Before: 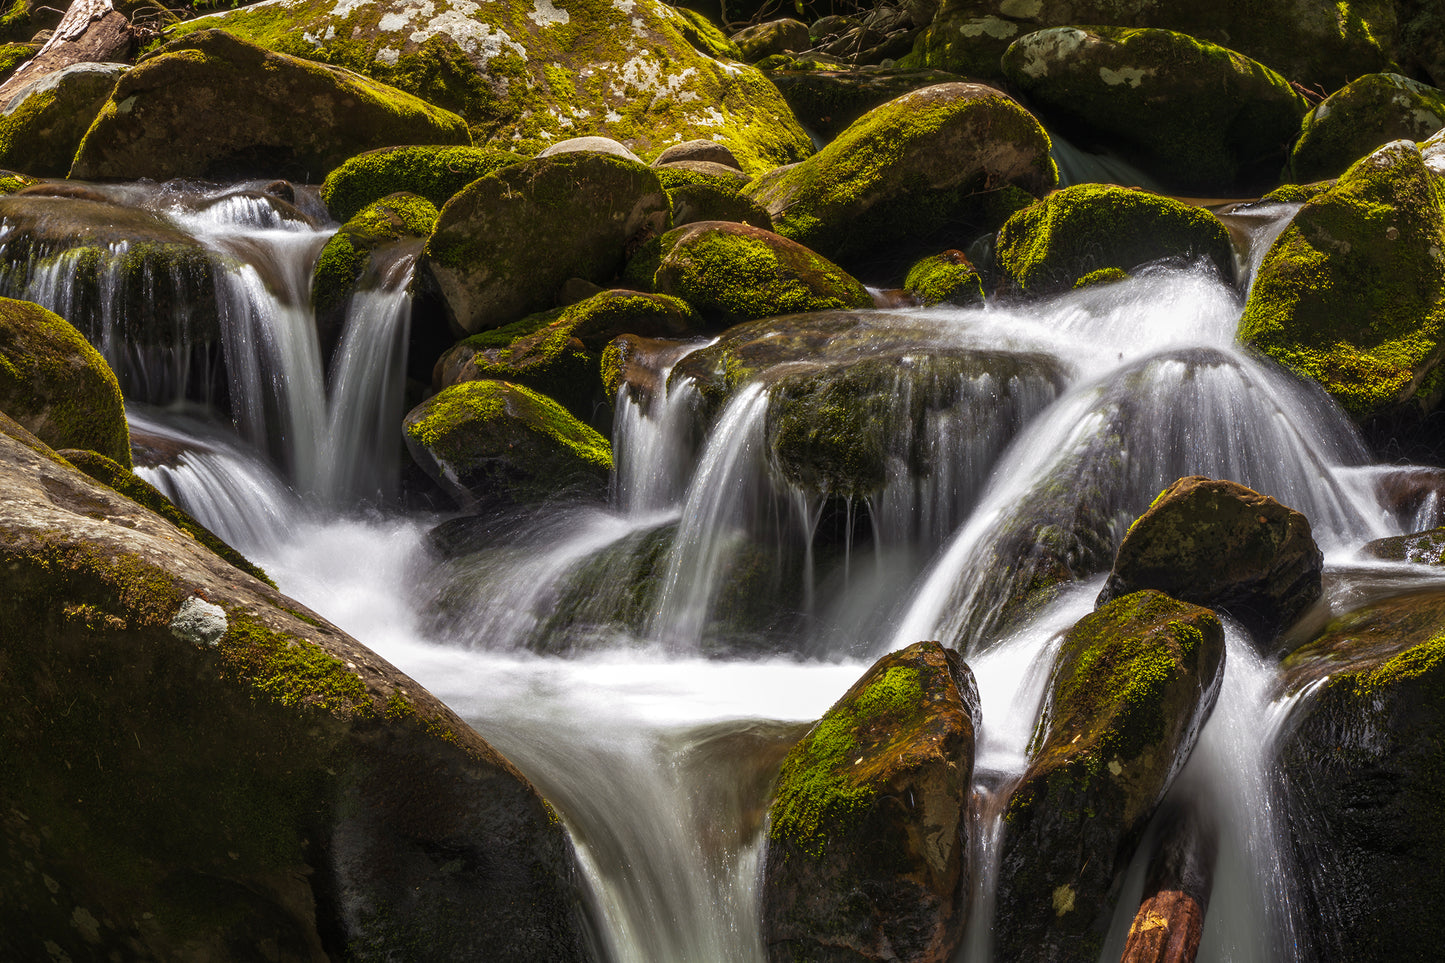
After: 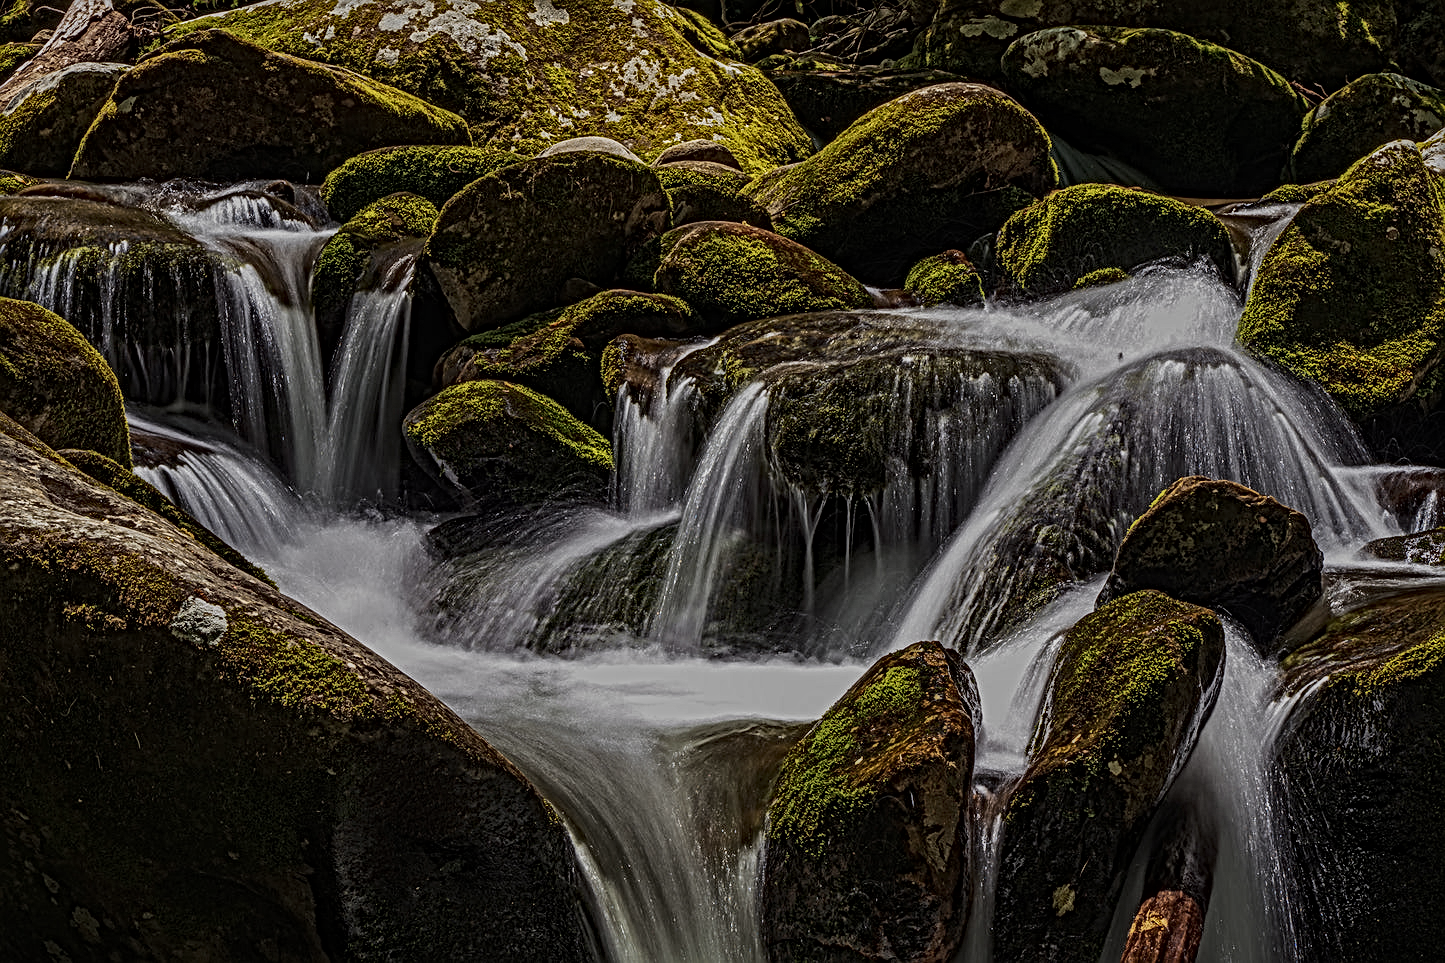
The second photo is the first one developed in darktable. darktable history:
local contrast: mode bilateral grid, contrast 20, coarseness 4, detail 298%, midtone range 0.2
exposure: exposure 0.601 EV, compensate highlight preservation false
sharpen: amount 0.206
tone equalizer: -8 EV -1.98 EV, -7 EV -2 EV, -6 EV -1.98 EV, -5 EV -1.98 EV, -4 EV -1.99 EV, -3 EV -1.99 EV, -2 EV -1.99 EV, -1 EV -1.63 EV, +0 EV -1.99 EV
